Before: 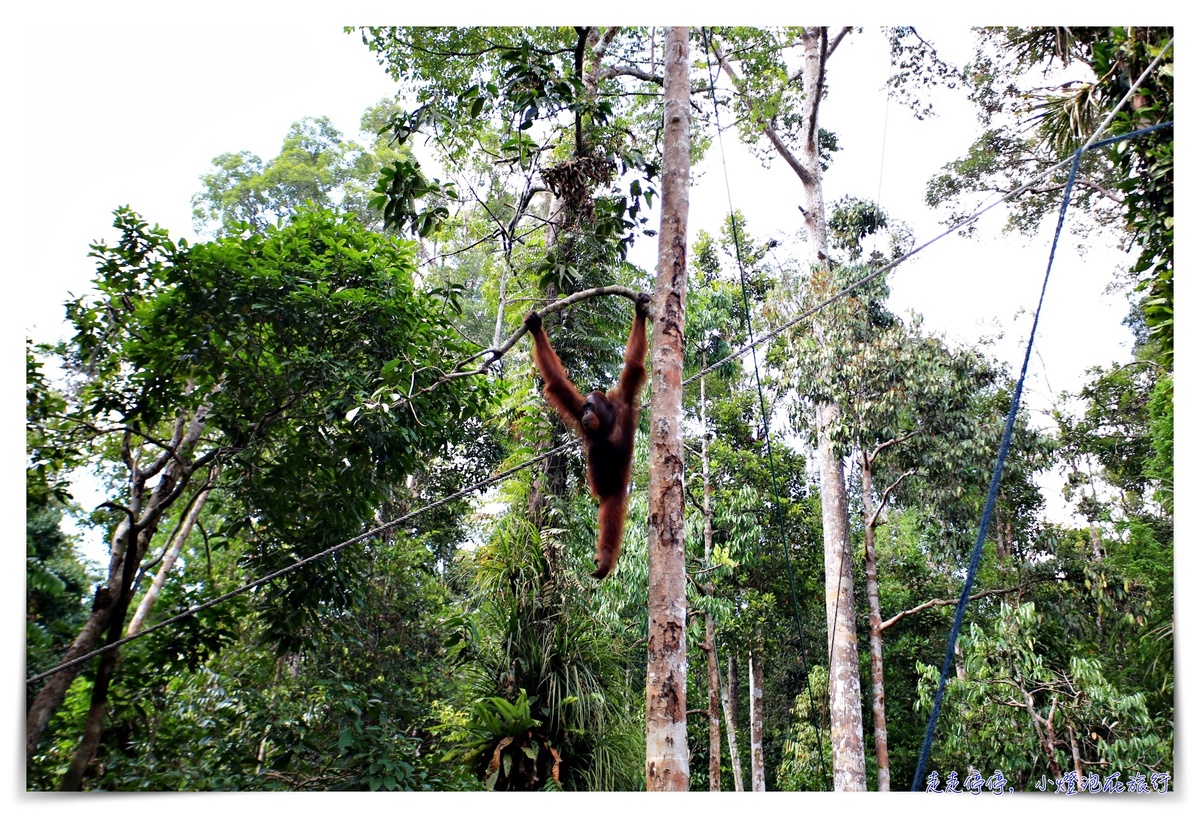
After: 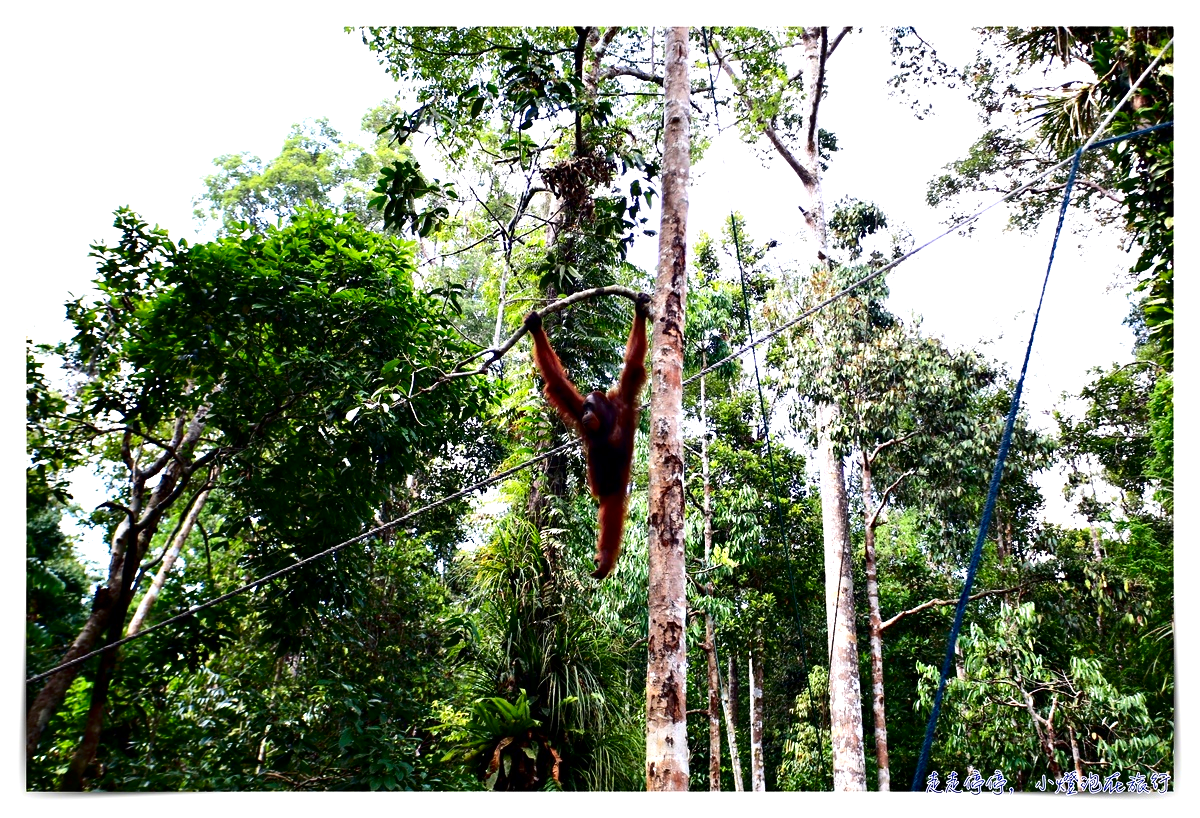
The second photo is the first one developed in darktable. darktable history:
exposure: exposure 0.556 EV, compensate highlight preservation false
contrast brightness saturation: contrast 0.19, brightness -0.24, saturation 0.11
